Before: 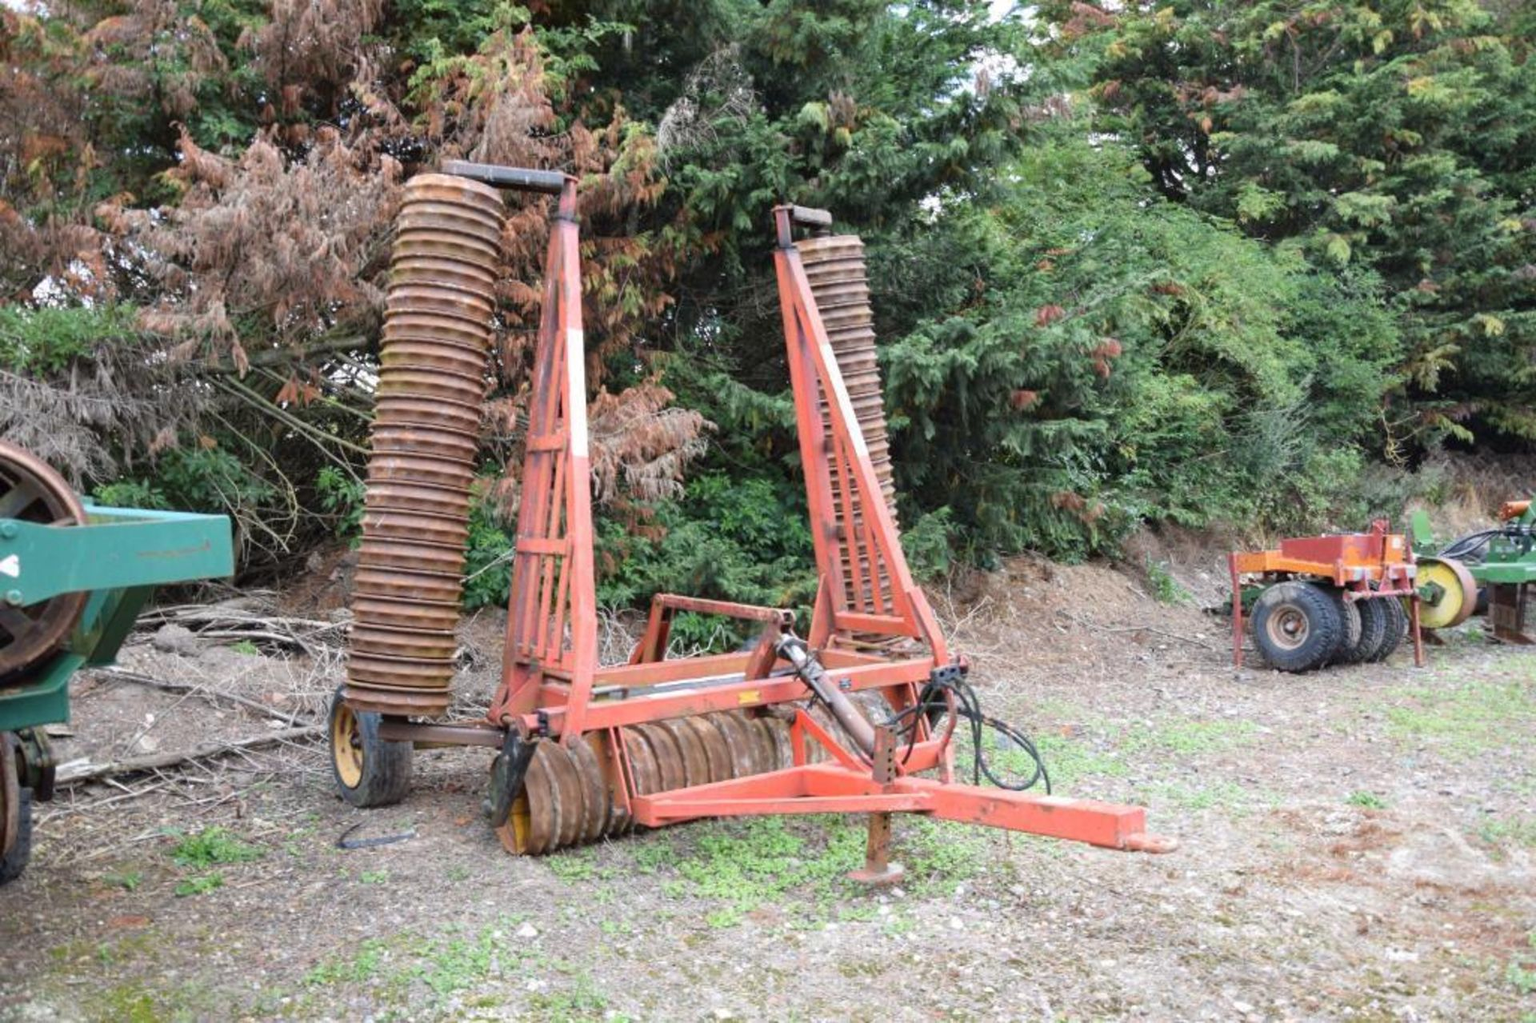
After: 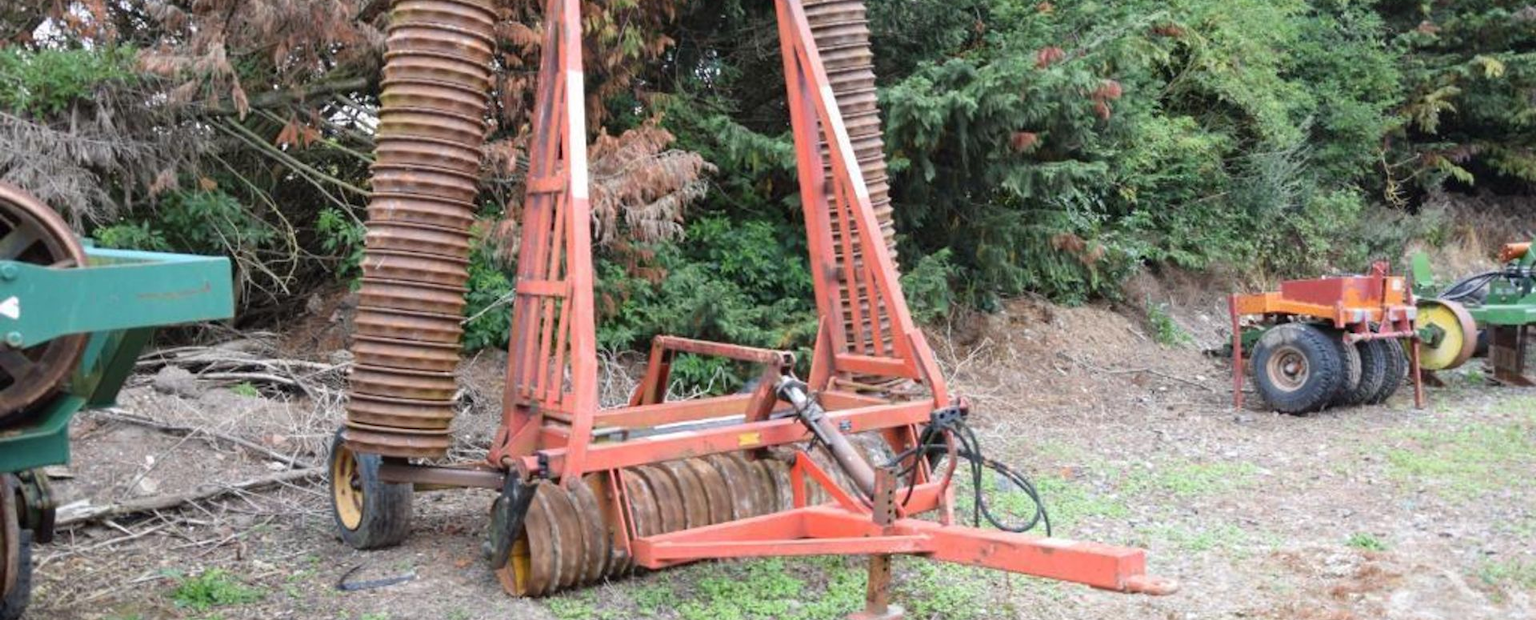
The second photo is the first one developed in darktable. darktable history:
crop and rotate: top 25.298%, bottom 14.037%
